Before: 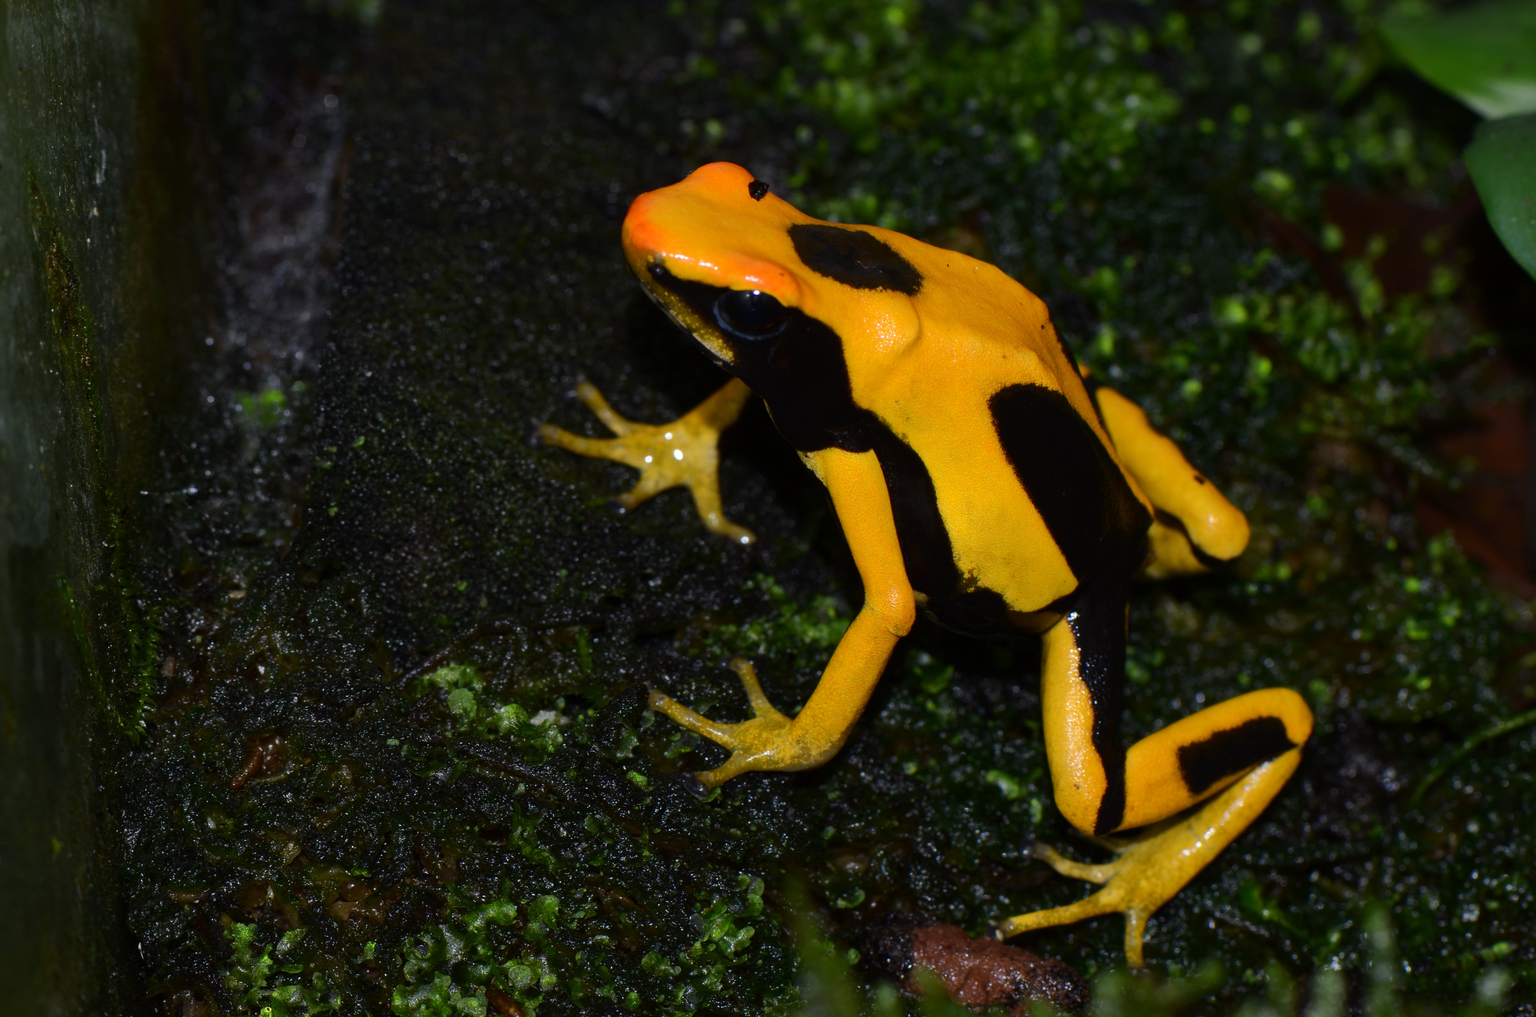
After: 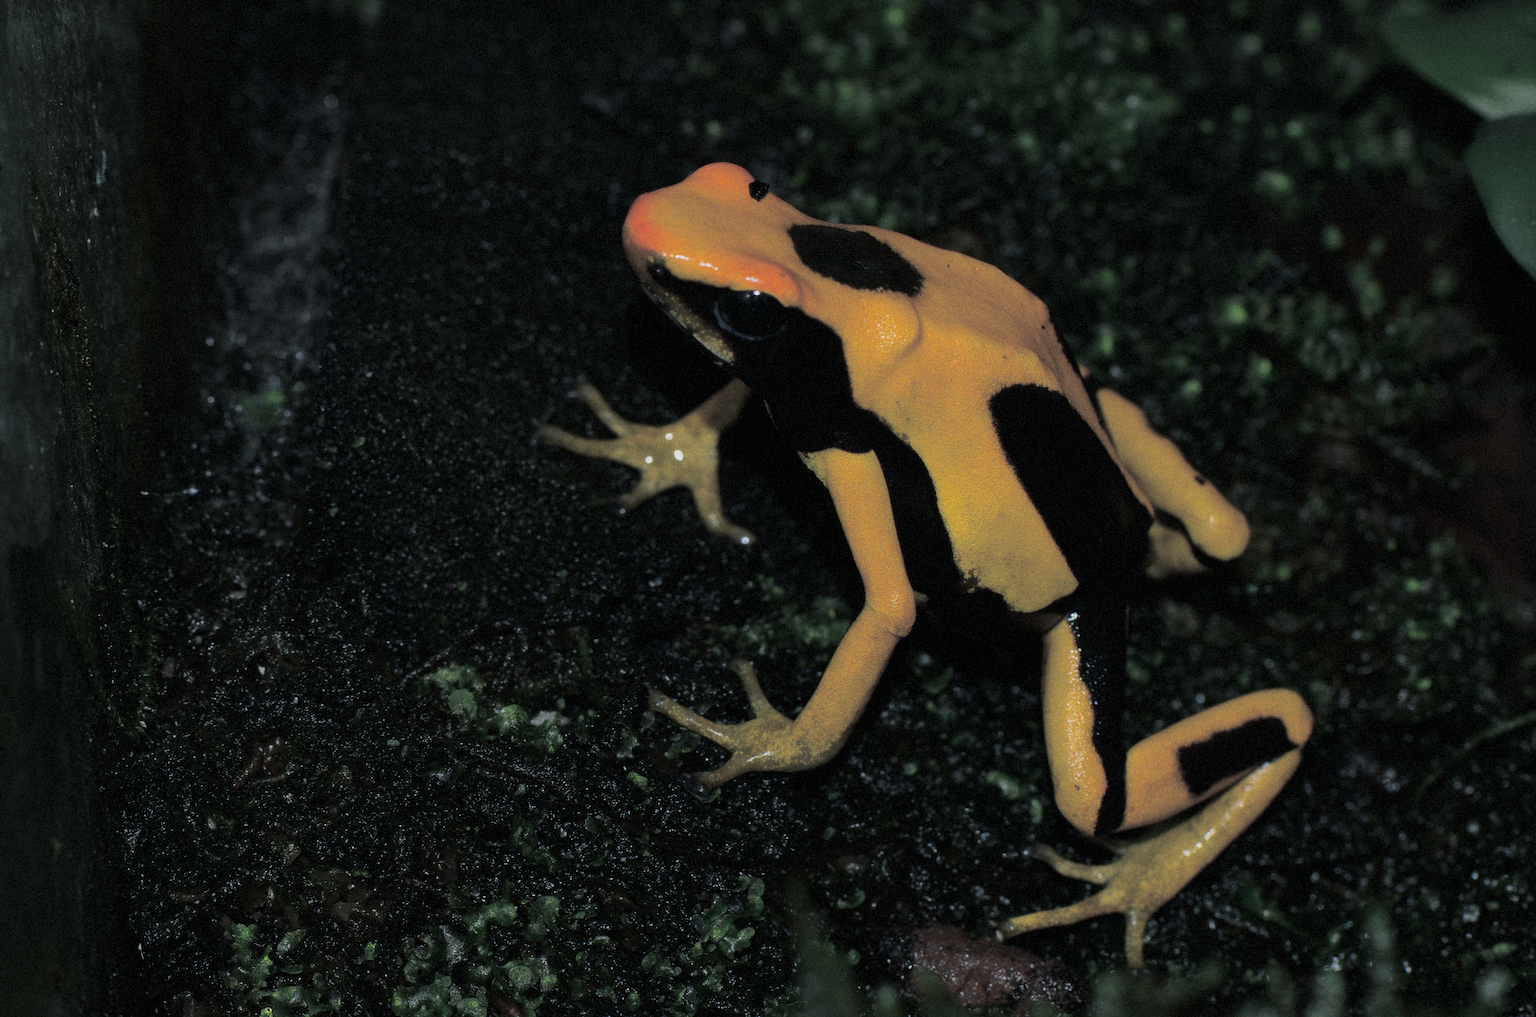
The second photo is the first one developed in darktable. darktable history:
exposure: exposure -0.462 EV, compensate highlight preservation false
grain: mid-tones bias 0%
split-toning: shadows › hue 201.6°, shadows › saturation 0.16, highlights › hue 50.4°, highlights › saturation 0.2, balance -49.9
